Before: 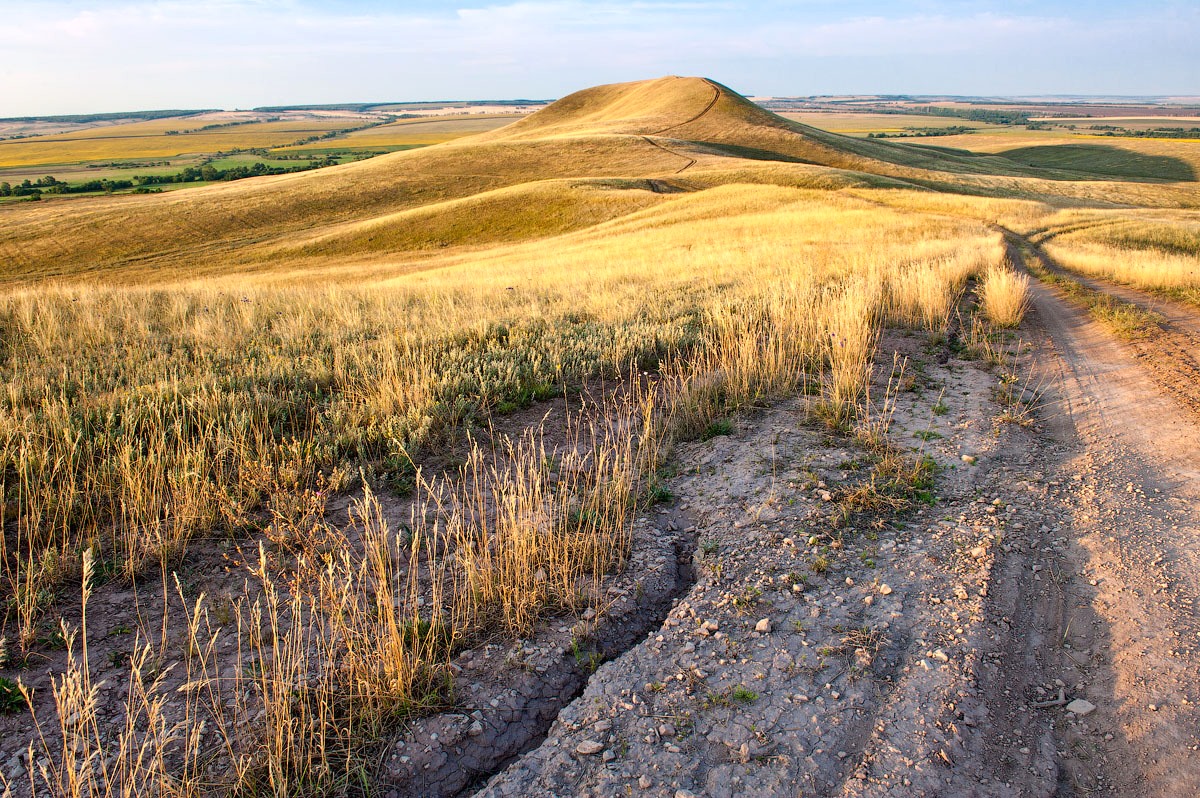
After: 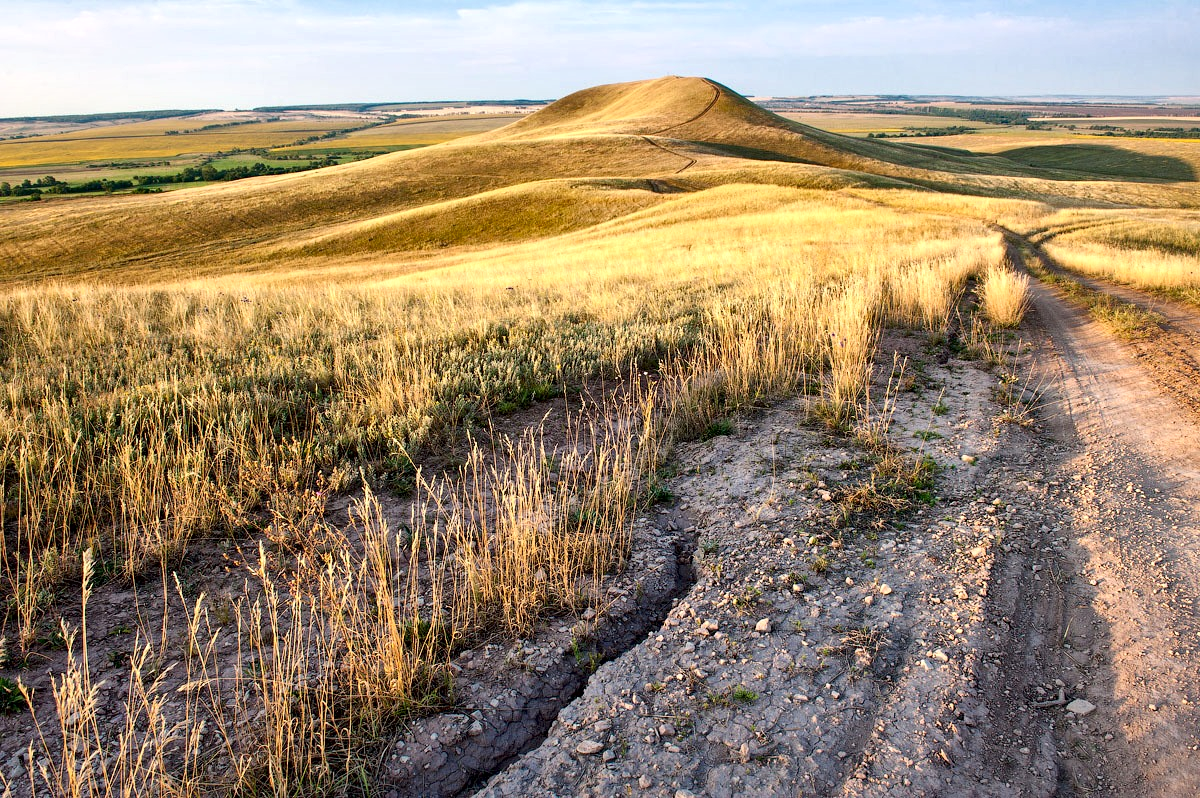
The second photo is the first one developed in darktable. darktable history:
local contrast: mode bilateral grid, contrast 25, coarseness 60, detail 151%, midtone range 0.2
base curve: curves: ch0 [(0, 0) (0.283, 0.295) (1, 1)], preserve colors none
